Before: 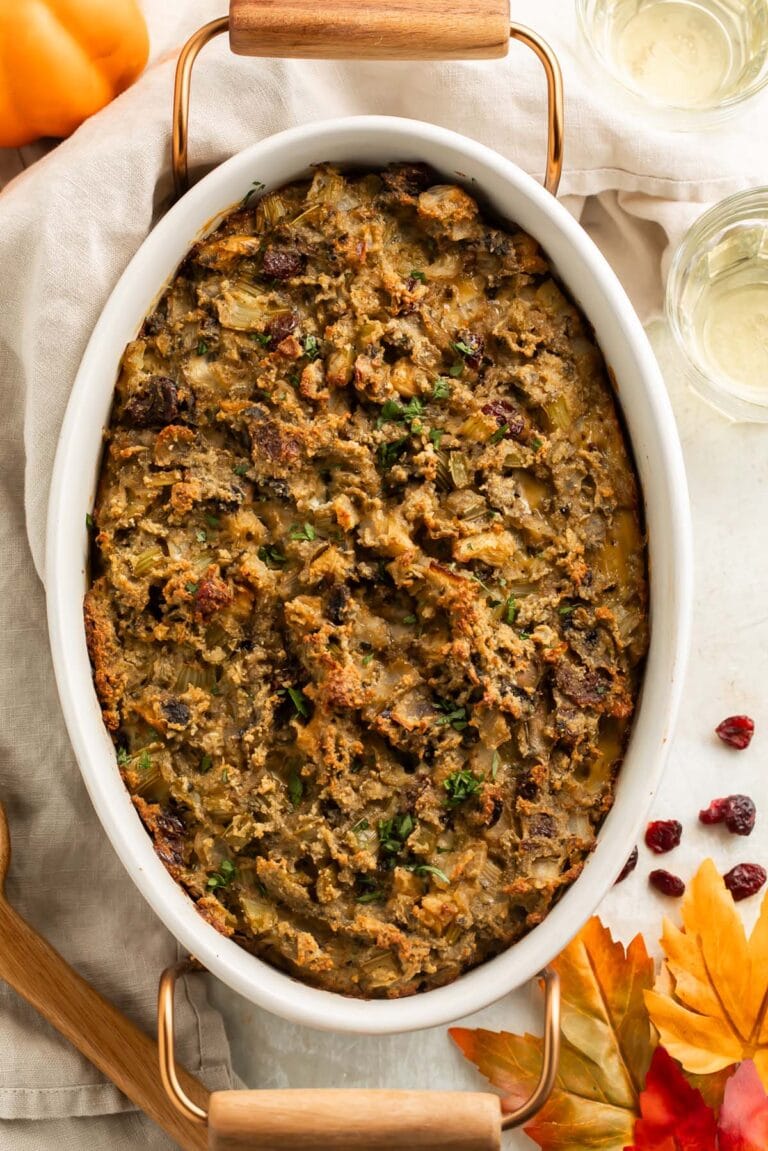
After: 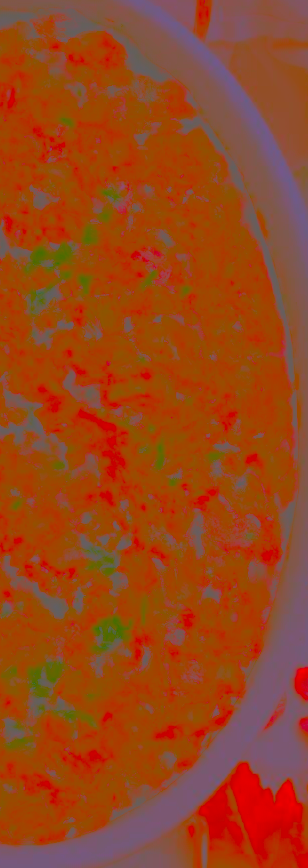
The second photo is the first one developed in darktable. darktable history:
sharpen: amount 0.6
crop: left 45.721%, top 13.393%, right 14.118%, bottom 10.01%
shadows and highlights: on, module defaults
white balance: red 1.066, blue 1.119
exposure: black level correction 0.009, exposure -0.159 EV, compensate highlight preservation false
local contrast: on, module defaults
contrast brightness saturation: contrast -0.99, brightness -0.17, saturation 0.75
